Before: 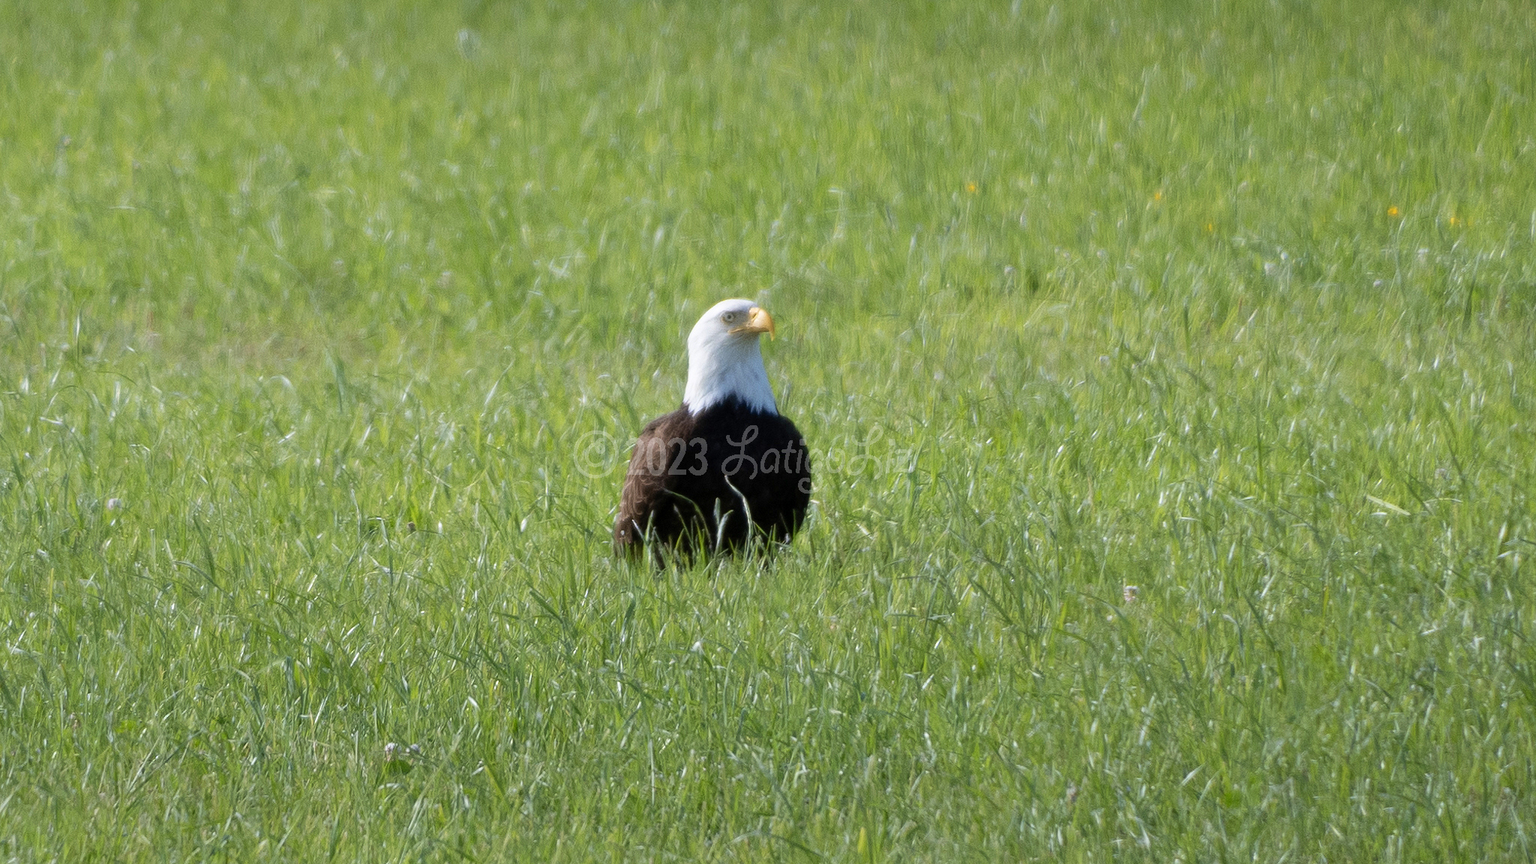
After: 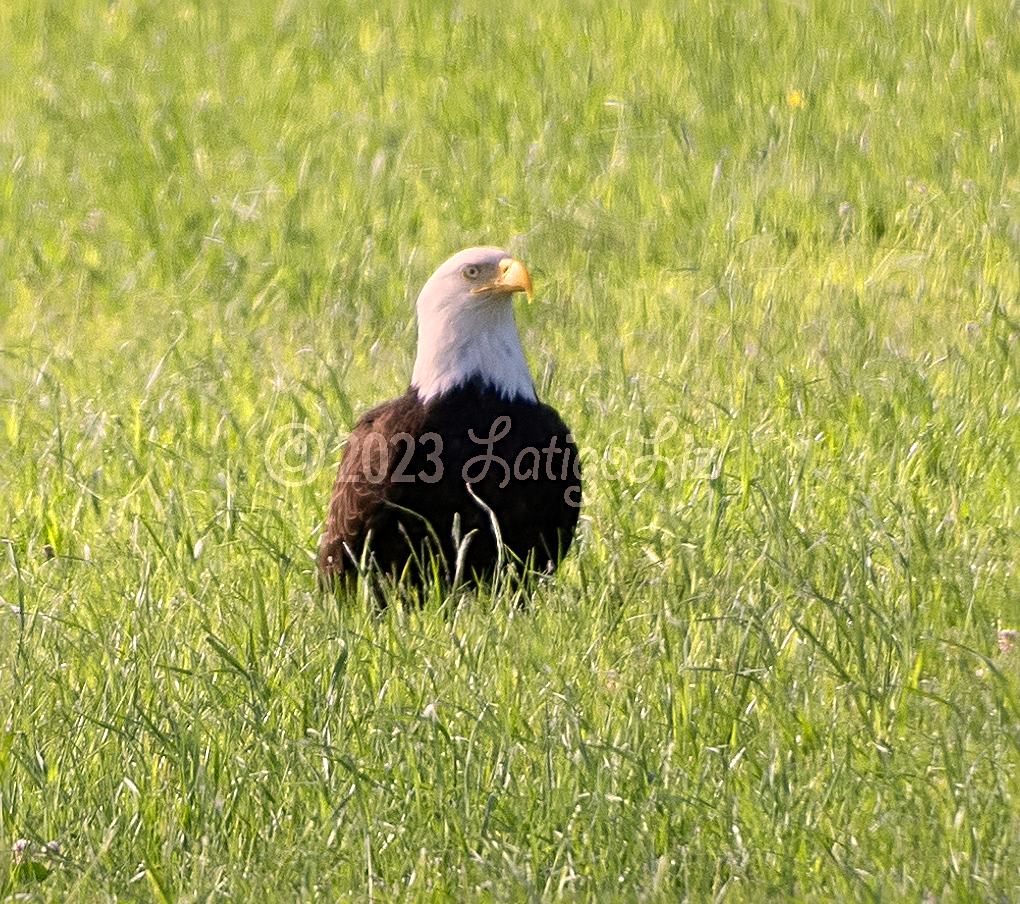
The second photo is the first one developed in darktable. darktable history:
crop and rotate: angle 0.018°, left 24.447%, top 13.095%, right 25.687%, bottom 8.32%
color zones: curves: ch0 [(0.004, 0.305) (0.261, 0.623) (0.389, 0.399) (0.708, 0.571) (0.947, 0.34)]; ch1 [(0.025, 0.645) (0.229, 0.584) (0.326, 0.551) (0.484, 0.262) (0.757, 0.643)]
contrast brightness saturation: saturation -0.178
sharpen: radius 3.95
color correction: highlights a* 11.53, highlights b* 11.49
